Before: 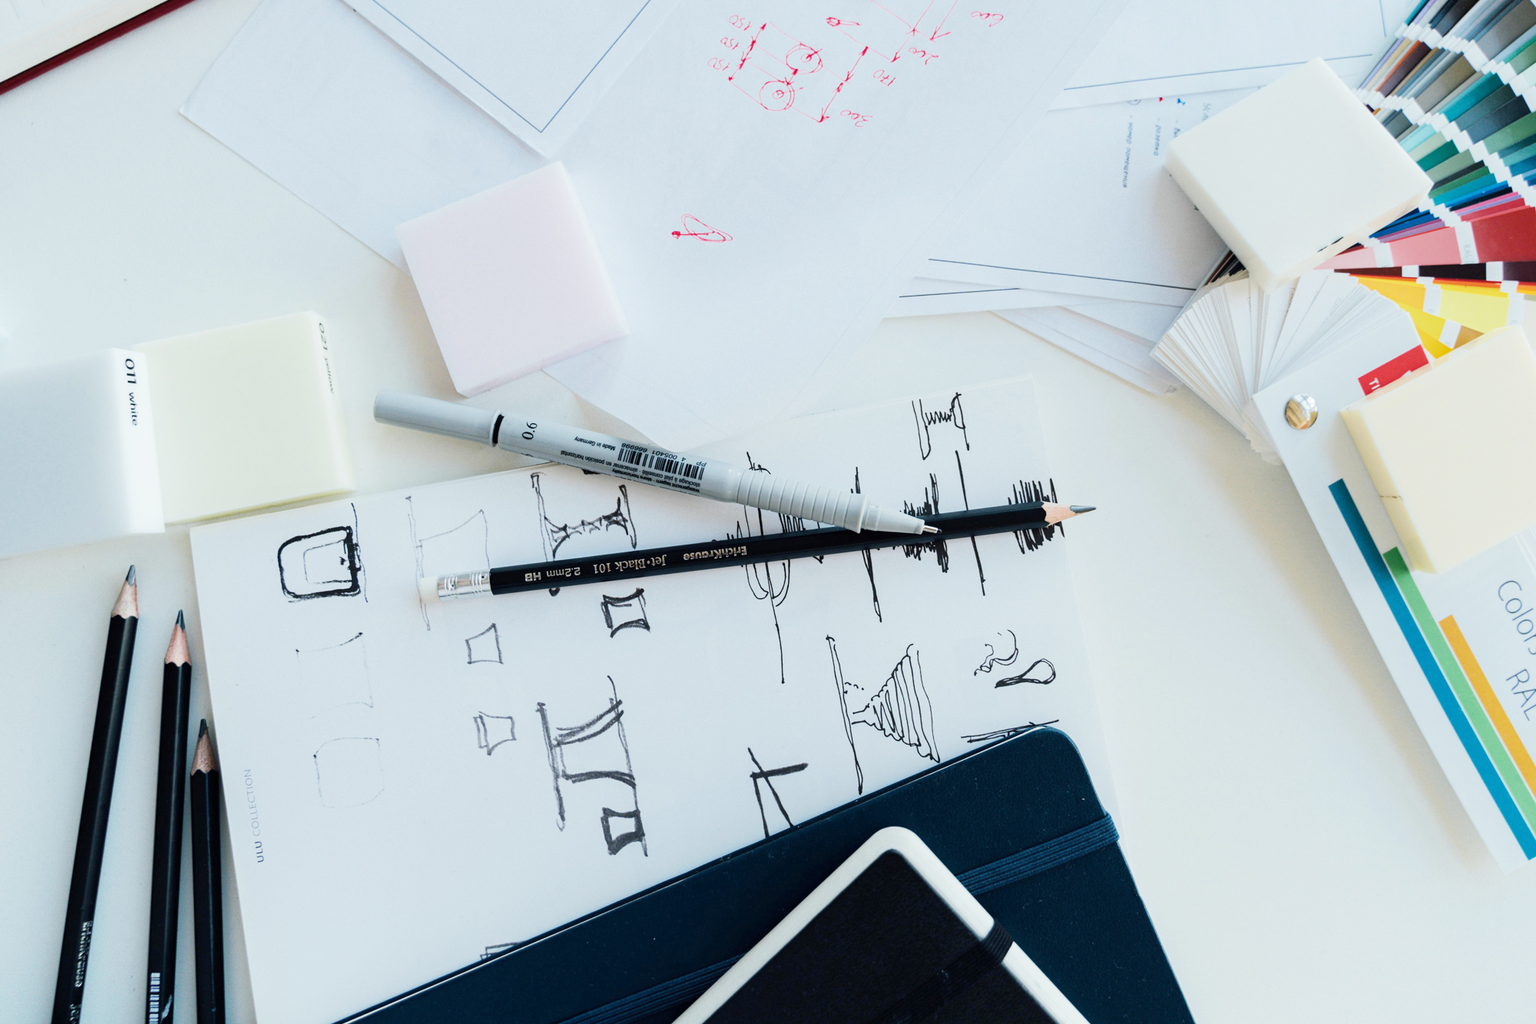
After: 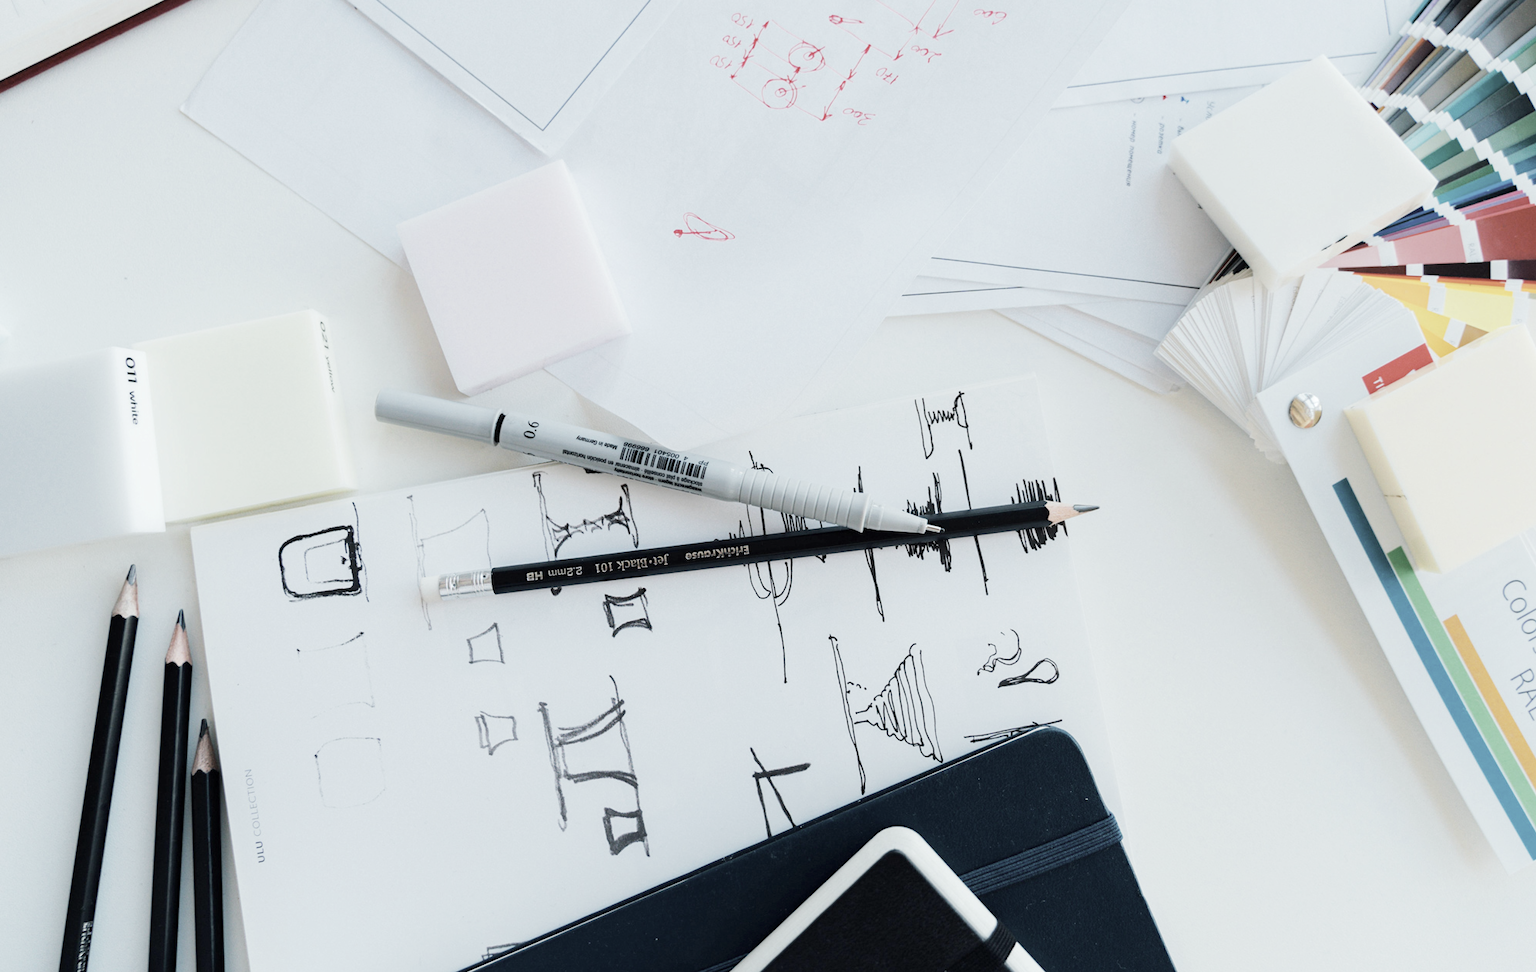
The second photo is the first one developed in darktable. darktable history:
color balance rgb: perceptual saturation grading › global saturation 0.114%, perceptual brilliance grading › mid-tones 11.047%, perceptual brilliance grading › shadows 14.752%, global vibrance 15.365%
color correction: highlights b* -0.052, saturation 0.498
crop: top 0.267%, right 0.257%, bottom 5.021%
